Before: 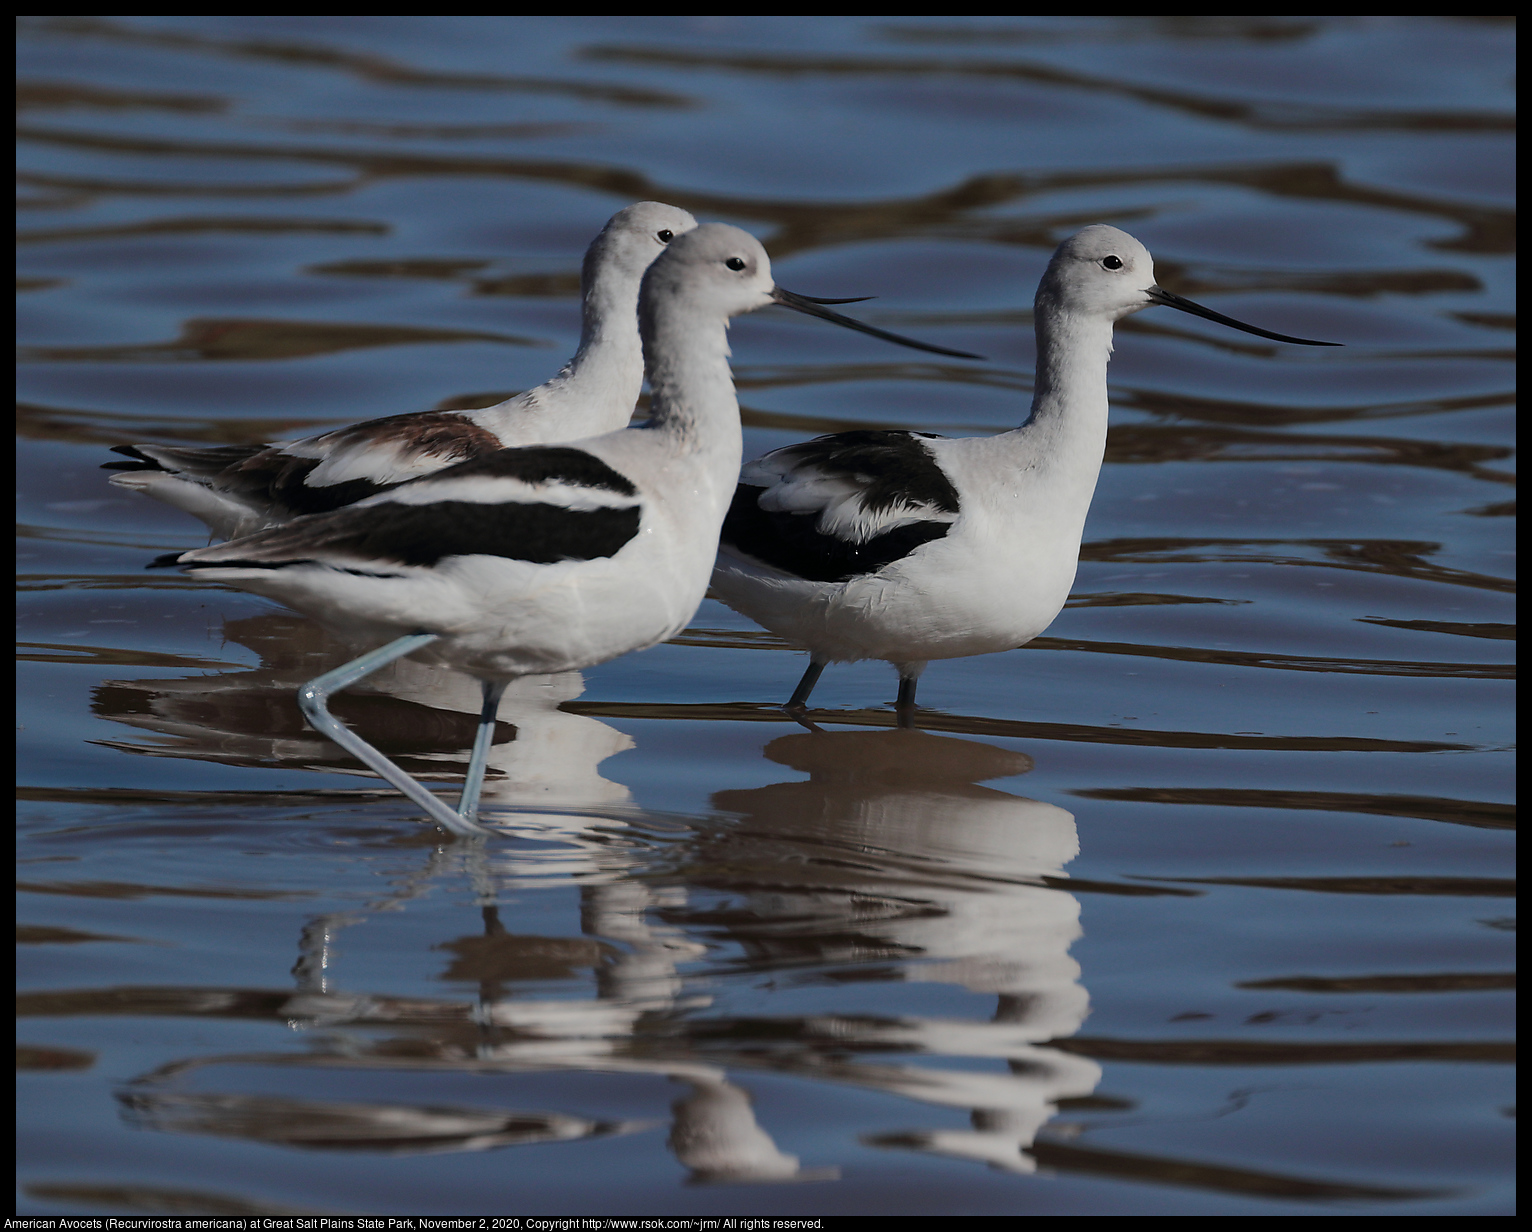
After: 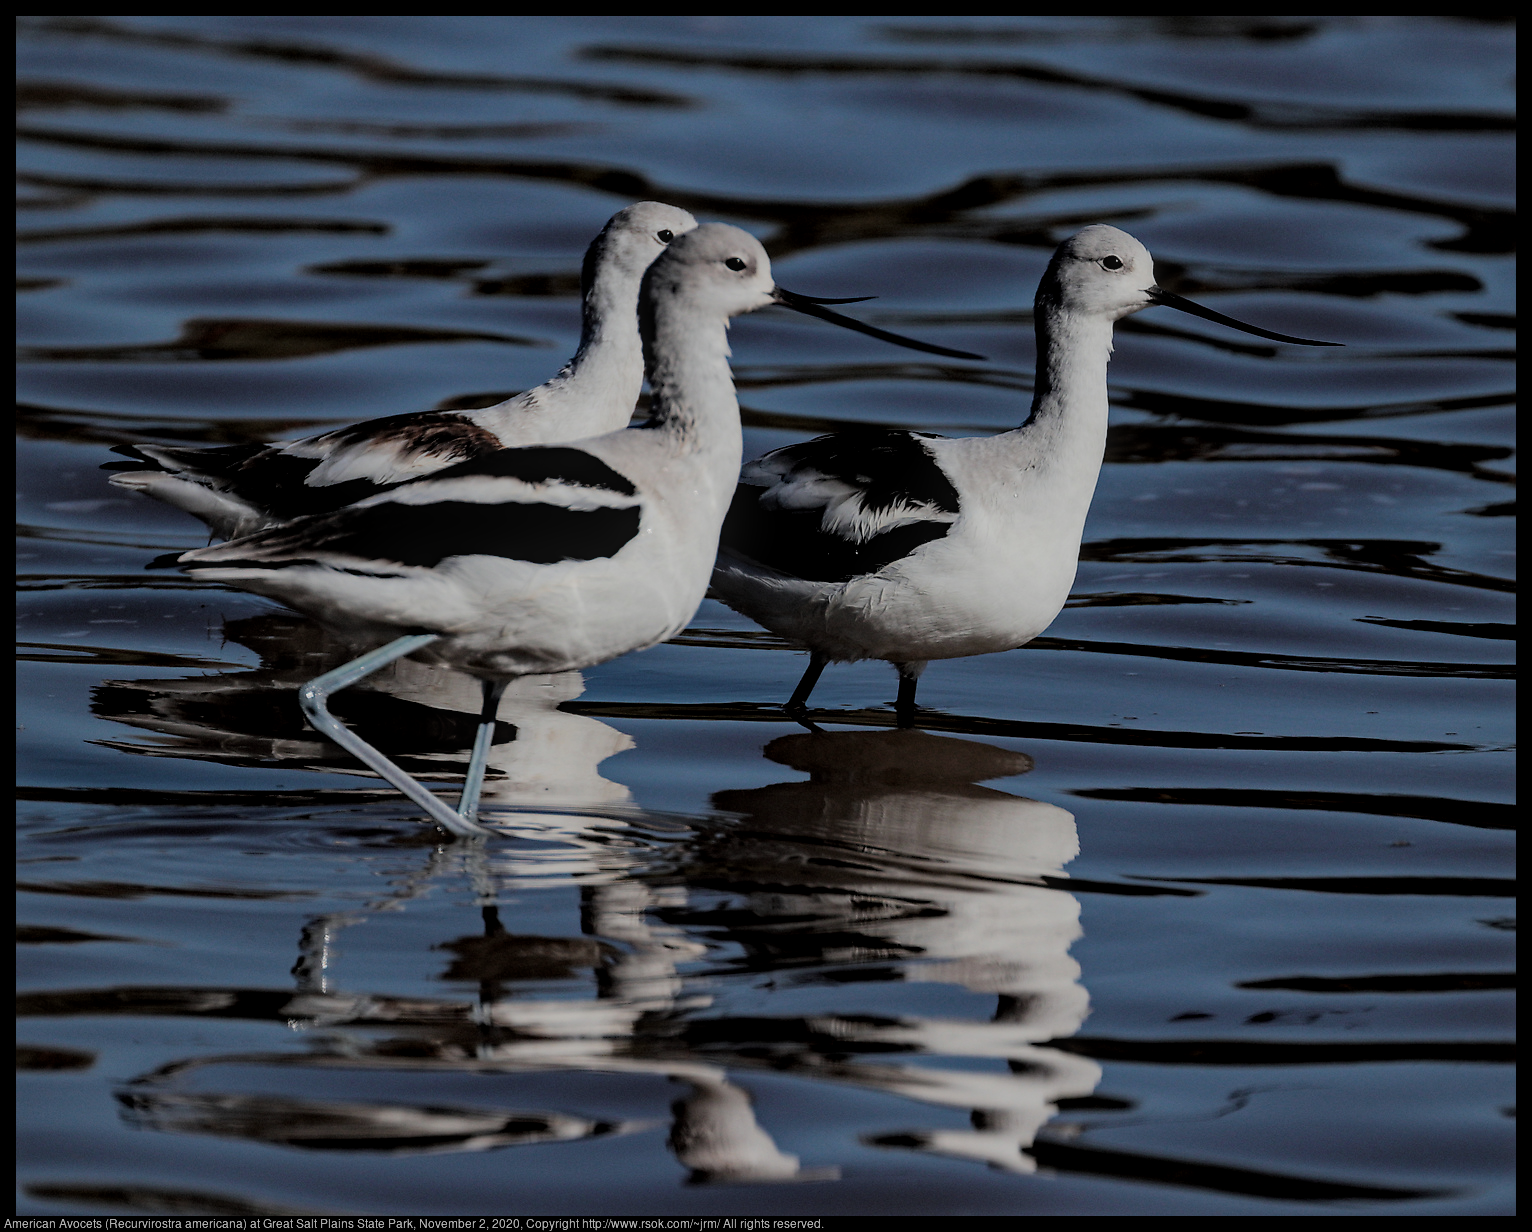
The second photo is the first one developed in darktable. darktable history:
local contrast: on, module defaults
haze removal: compatibility mode true, adaptive false
contrast brightness saturation: saturation -0.048
shadows and highlights: shadows 24.94, white point adjustment -2.92, highlights -30.09, highlights color adjustment 0.833%
filmic rgb: black relative exposure -5.02 EV, white relative exposure 3.99 EV, hardness 2.89, contrast 1.184, highlights saturation mix -30.25%
